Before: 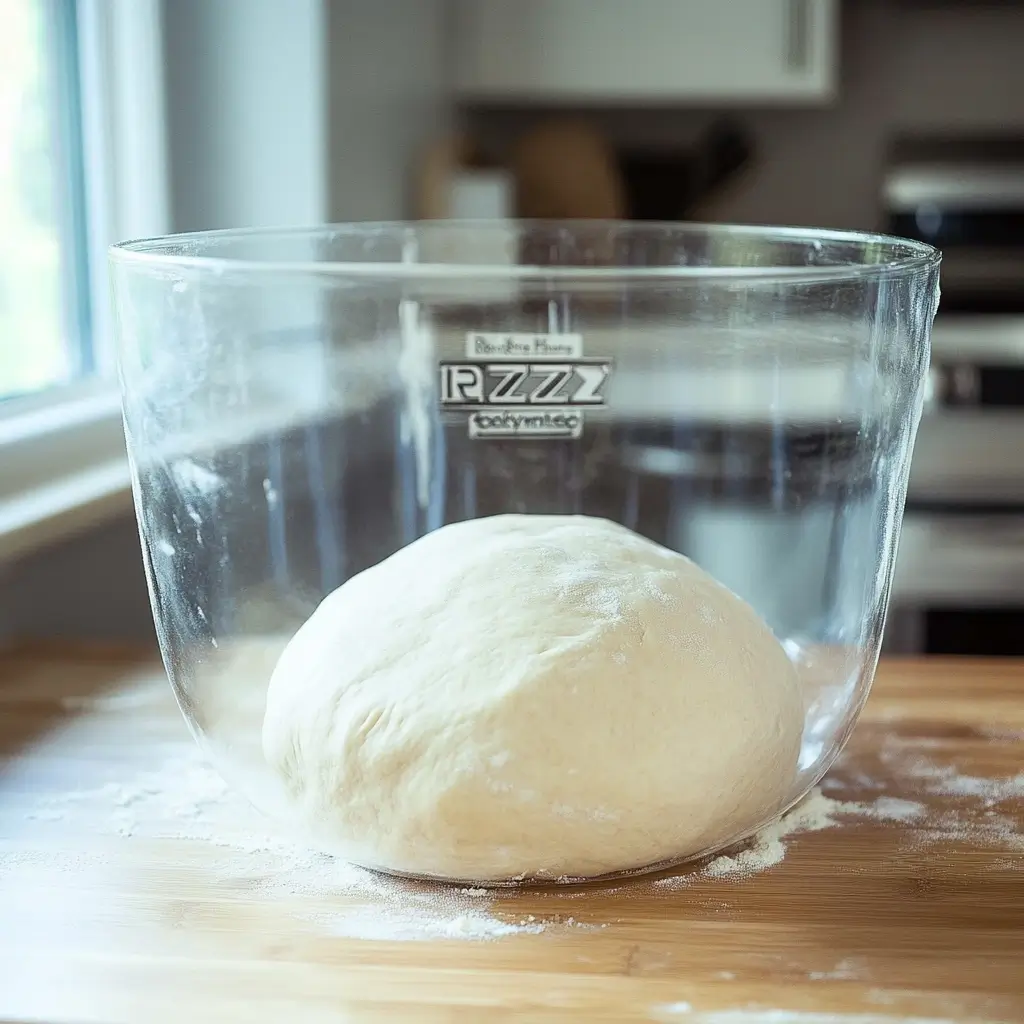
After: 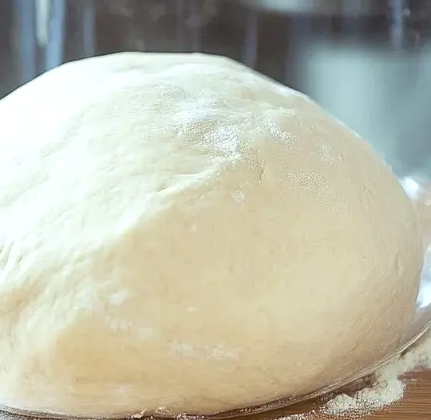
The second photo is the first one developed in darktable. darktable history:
crop: left 37.221%, top 45.169%, right 20.63%, bottom 13.777%
exposure: exposure 0.2 EV, compensate highlight preservation false
